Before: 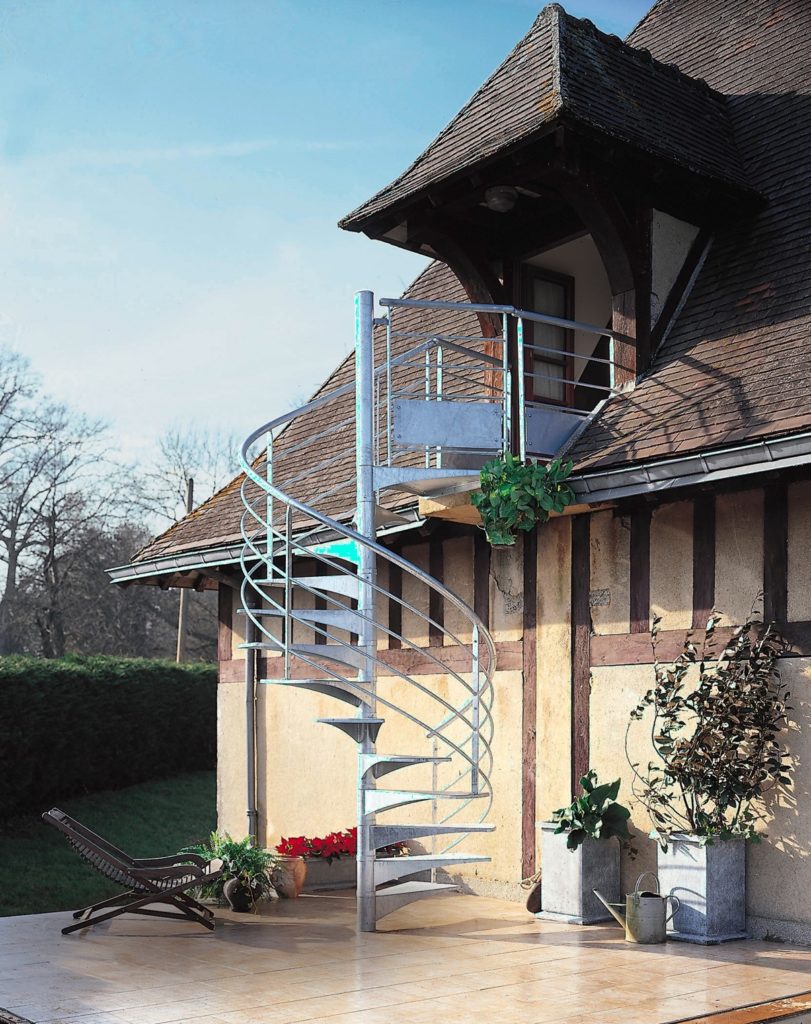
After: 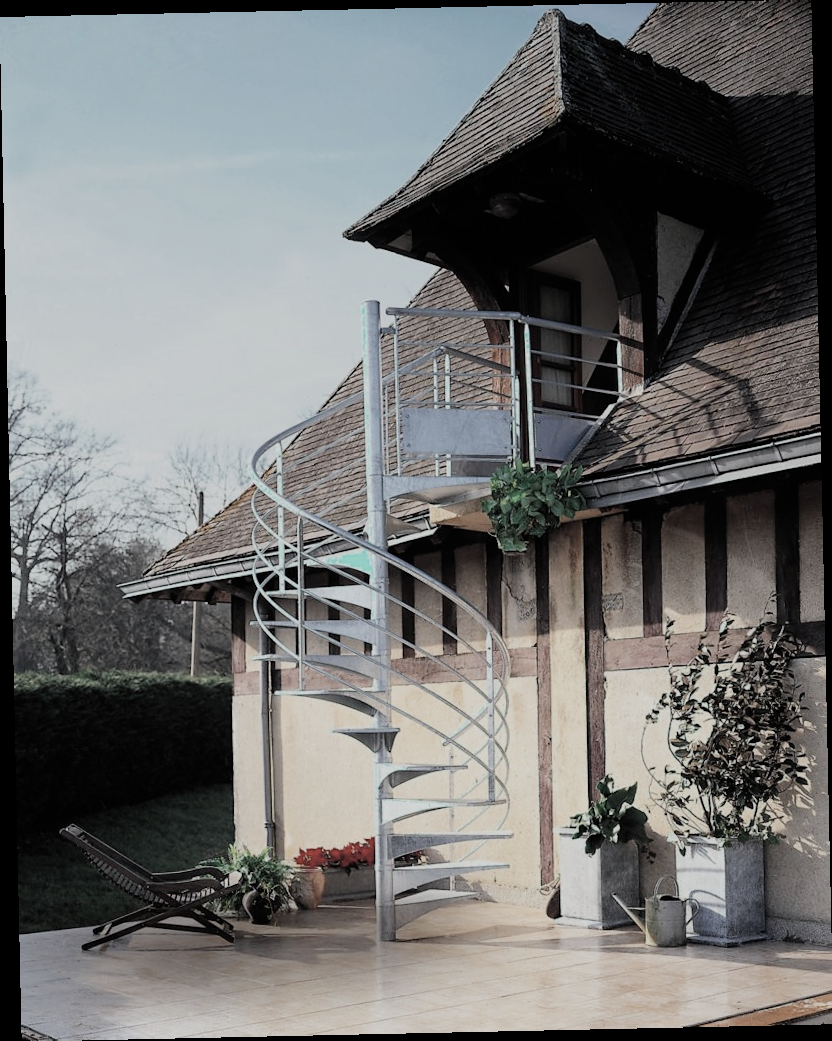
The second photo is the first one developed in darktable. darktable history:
rotate and perspective: rotation -1.24°, automatic cropping off
color zones: curves: ch1 [(0, 0.292) (0.001, 0.292) (0.2, 0.264) (0.4, 0.248) (0.6, 0.248) (0.8, 0.264) (0.999, 0.292) (1, 0.292)]
filmic rgb: black relative exposure -7.65 EV, white relative exposure 4.56 EV, hardness 3.61, contrast 1.05
